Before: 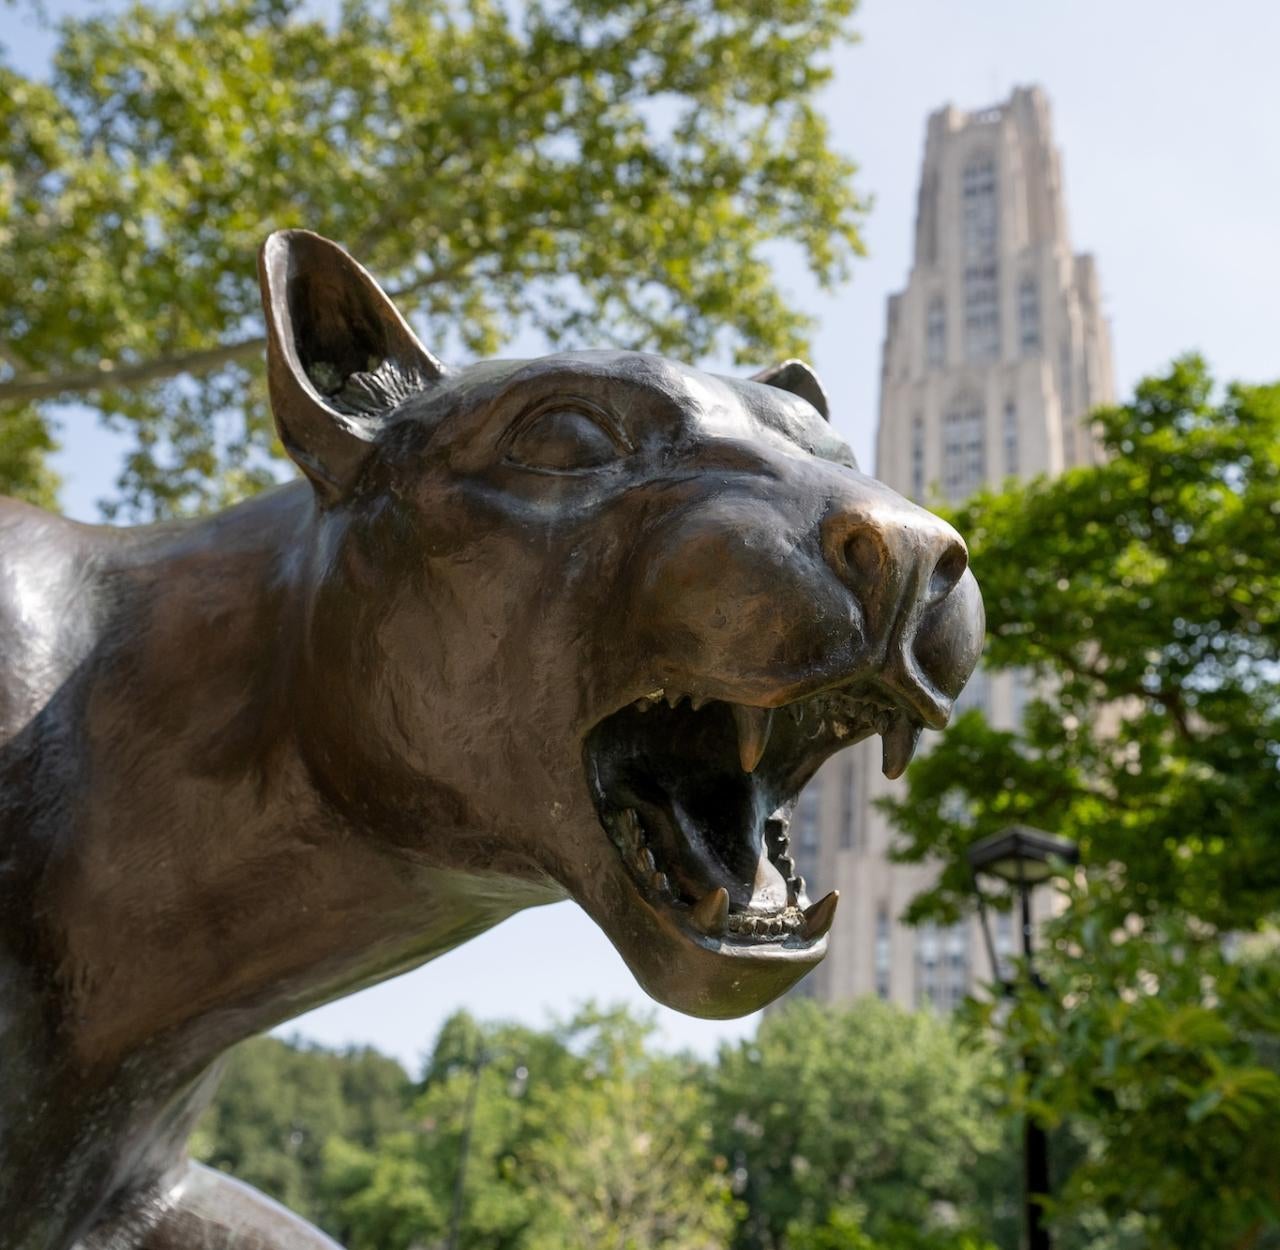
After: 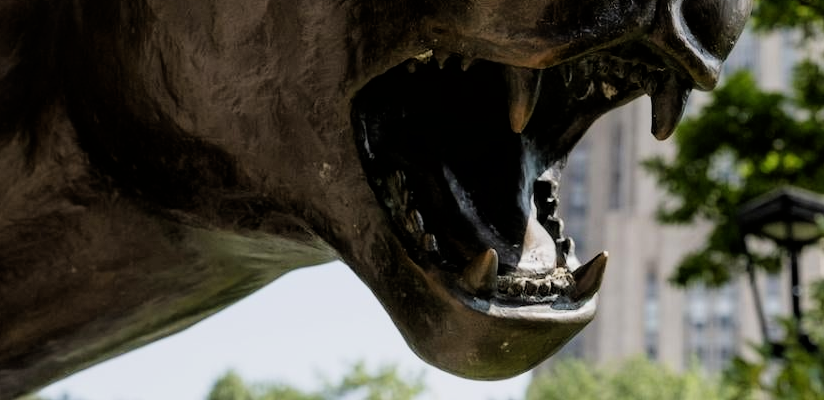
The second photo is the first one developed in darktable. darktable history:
filmic rgb: black relative exposure -5 EV, white relative exposure 3.2 EV, hardness 3.42, contrast 1.2, highlights saturation mix -30%
crop: left 18.091%, top 51.13%, right 17.525%, bottom 16.85%
white balance: emerald 1
